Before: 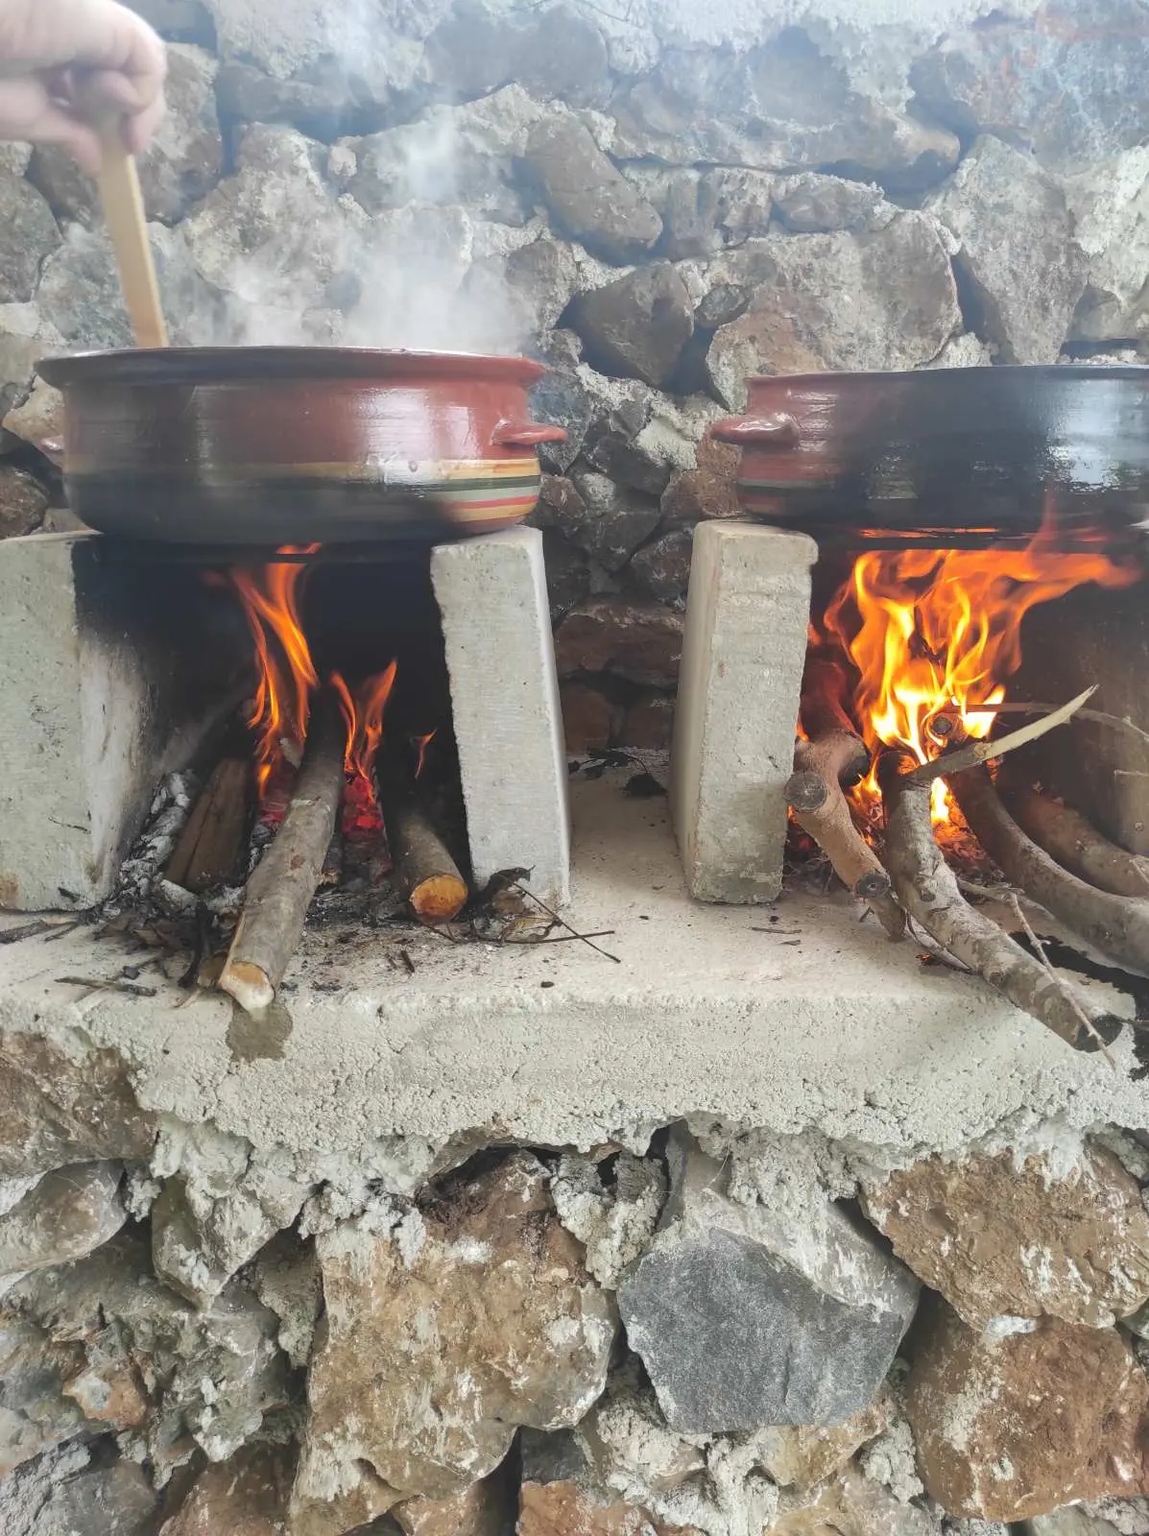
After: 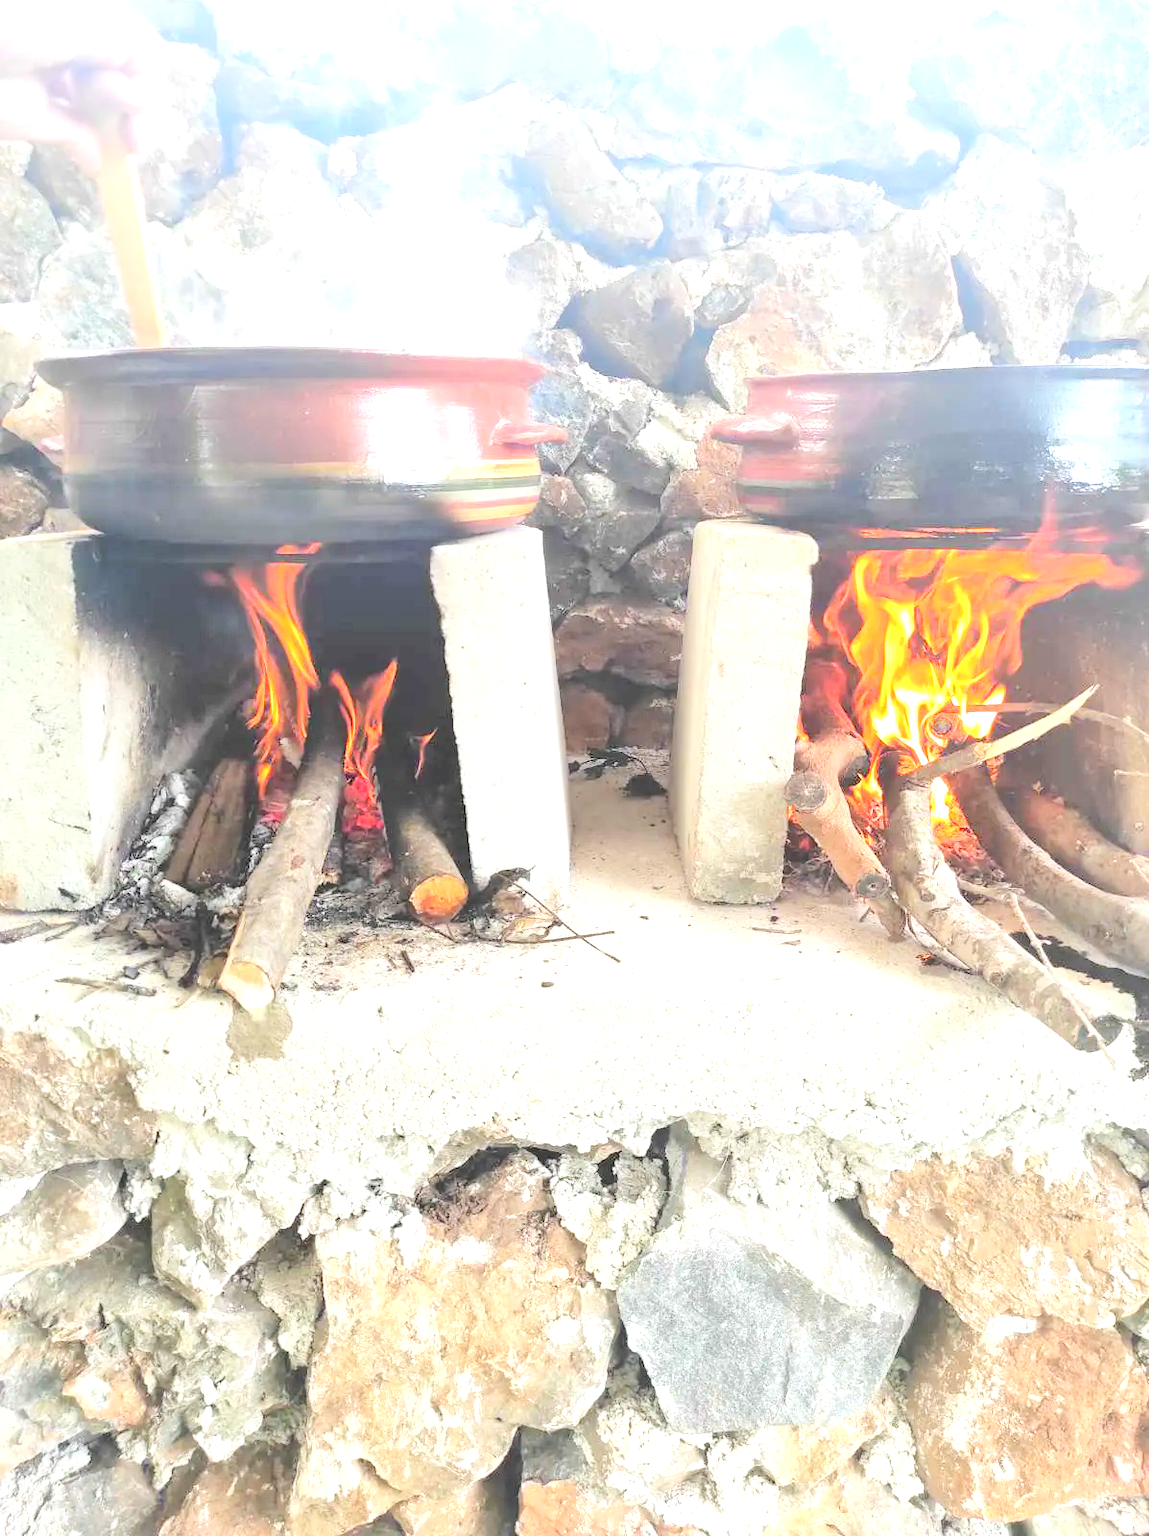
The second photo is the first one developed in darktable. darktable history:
tone curve: curves: ch0 [(0, 0.023) (0.103, 0.087) (0.277, 0.28) (0.438, 0.547) (0.546, 0.678) (0.735, 0.843) (0.994, 1)]; ch1 [(0, 0) (0.371, 0.261) (0.465, 0.42) (0.488, 0.477) (0.512, 0.513) (0.542, 0.581) (0.574, 0.647) (0.636, 0.747) (1, 1)]; ch2 [(0, 0) (0.369, 0.388) (0.449, 0.431) (0.478, 0.471) (0.516, 0.517) (0.575, 0.642) (0.649, 0.726) (1, 1)], color space Lab, linked channels, preserve colors none
exposure: black level correction 0, exposure 1.387 EV, compensate highlight preservation false
levels: levels [0.018, 0.493, 1]
